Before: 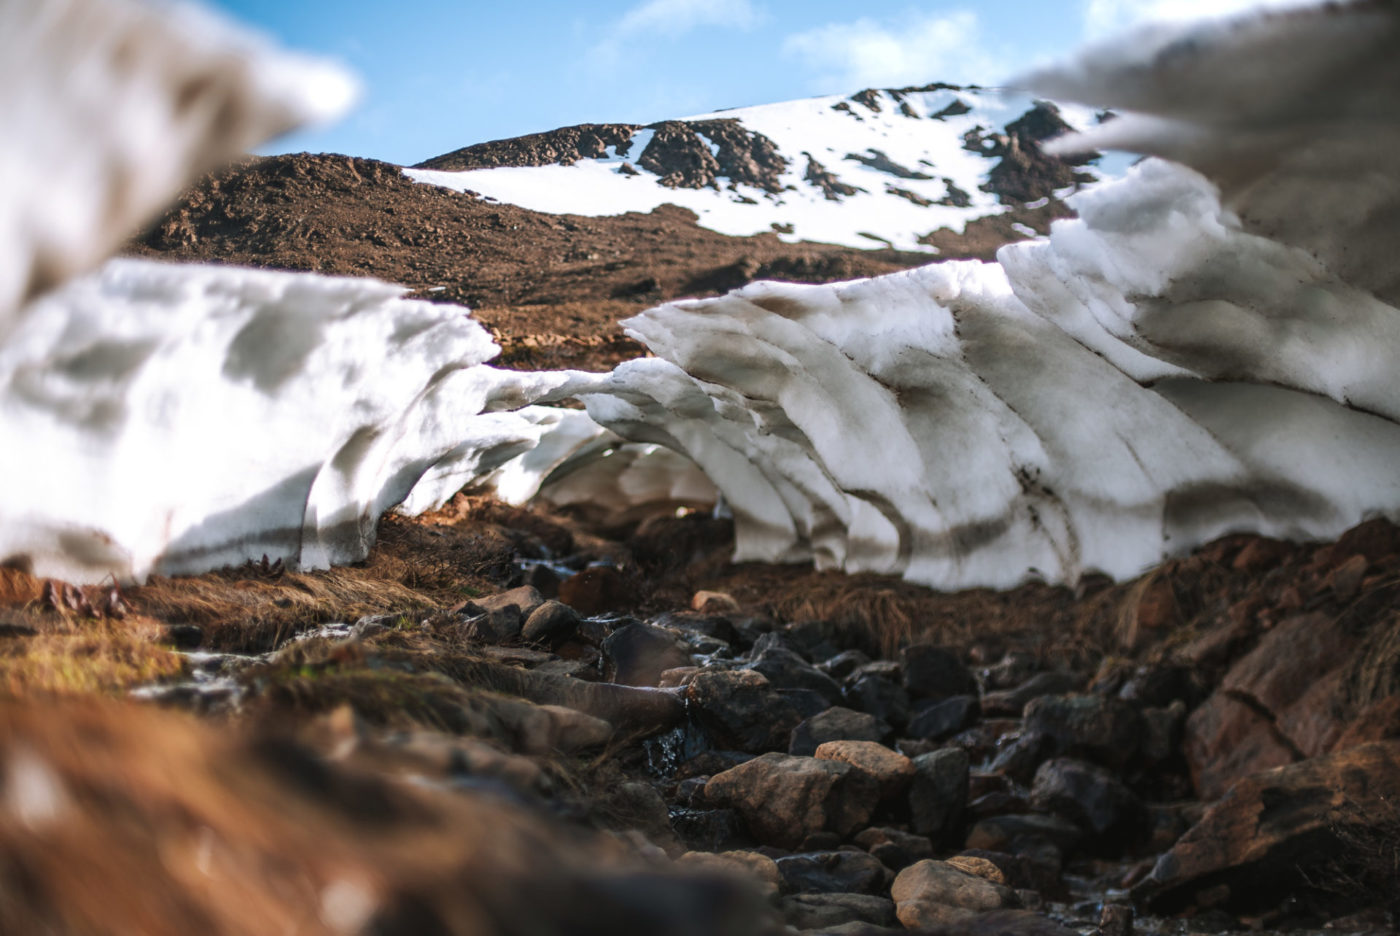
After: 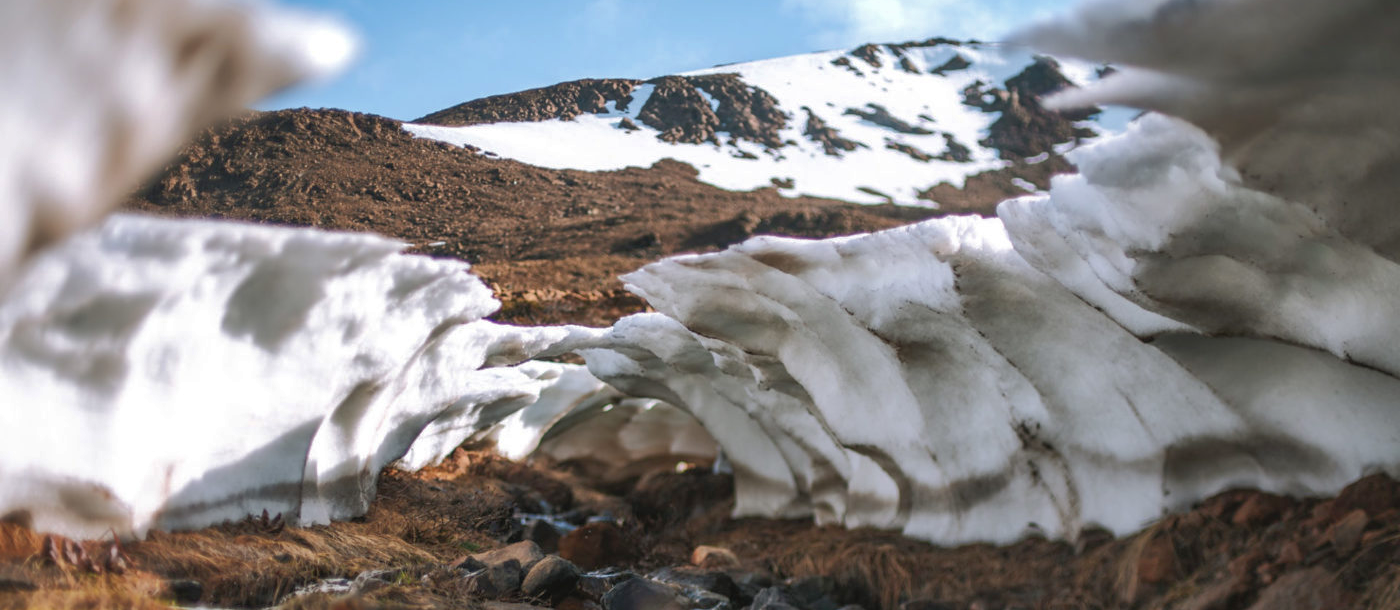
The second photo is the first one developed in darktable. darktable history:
shadows and highlights: on, module defaults
crop and rotate: top 4.865%, bottom 29.925%
